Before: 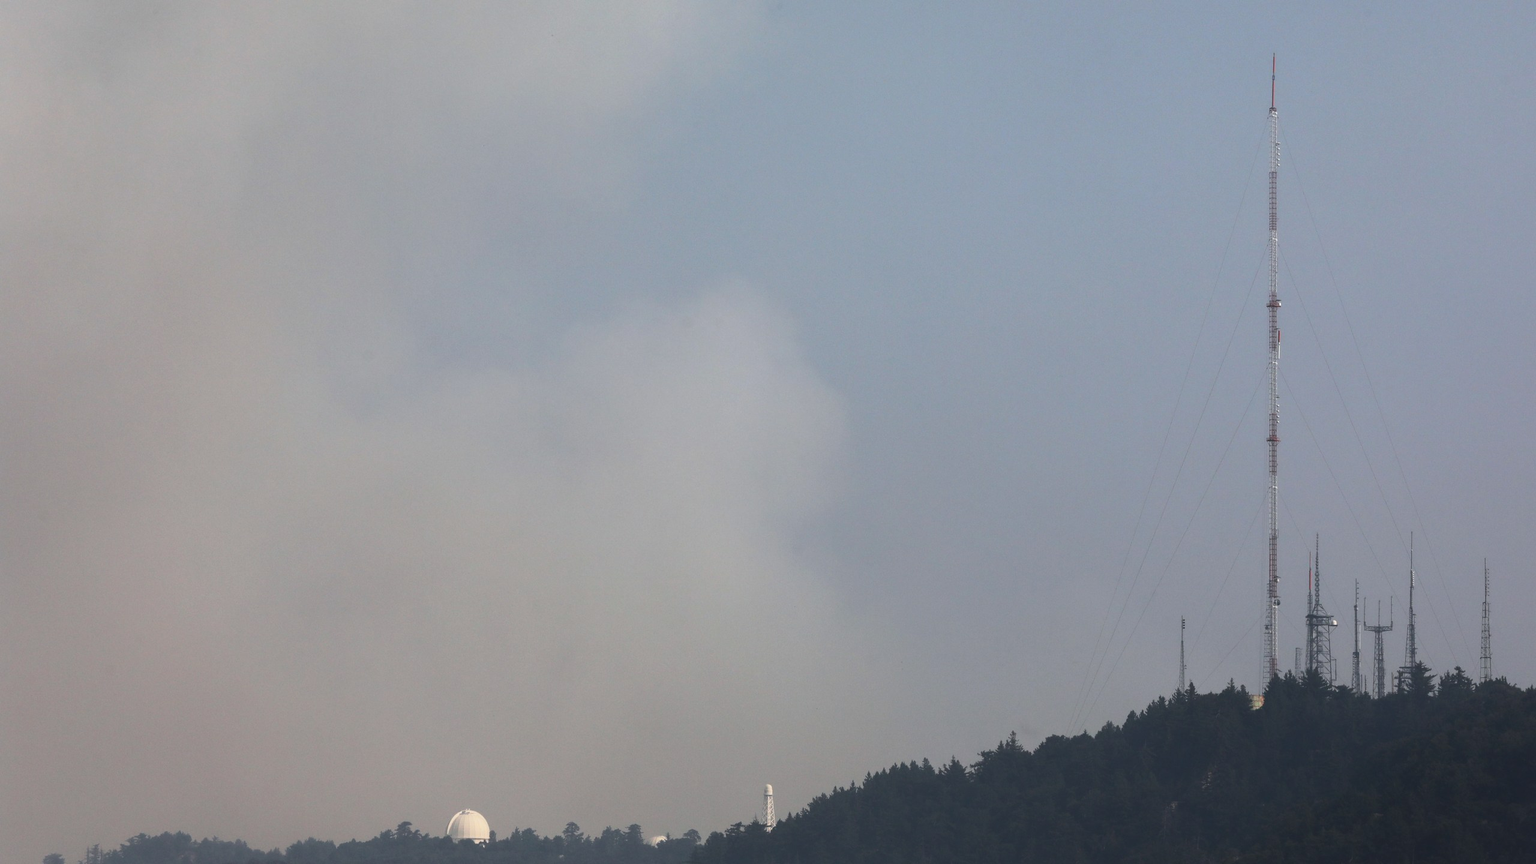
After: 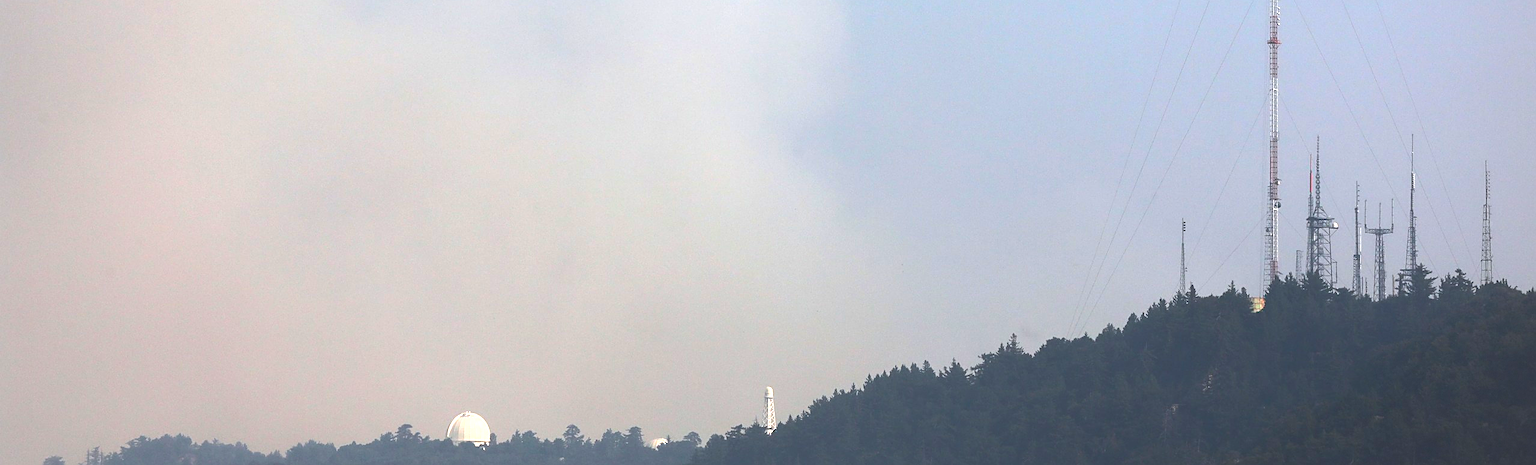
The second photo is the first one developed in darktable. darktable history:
exposure: black level correction -0.005, exposure 1 EV, compensate highlight preservation false
crop and rotate: top 46.043%, right 0.028%
sharpen: on, module defaults
vignetting: brightness -0.217, dithering 8-bit output
color balance rgb: linear chroma grading › shadows -9.632%, linear chroma grading › global chroma 20.216%, perceptual saturation grading › global saturation 17.301%
